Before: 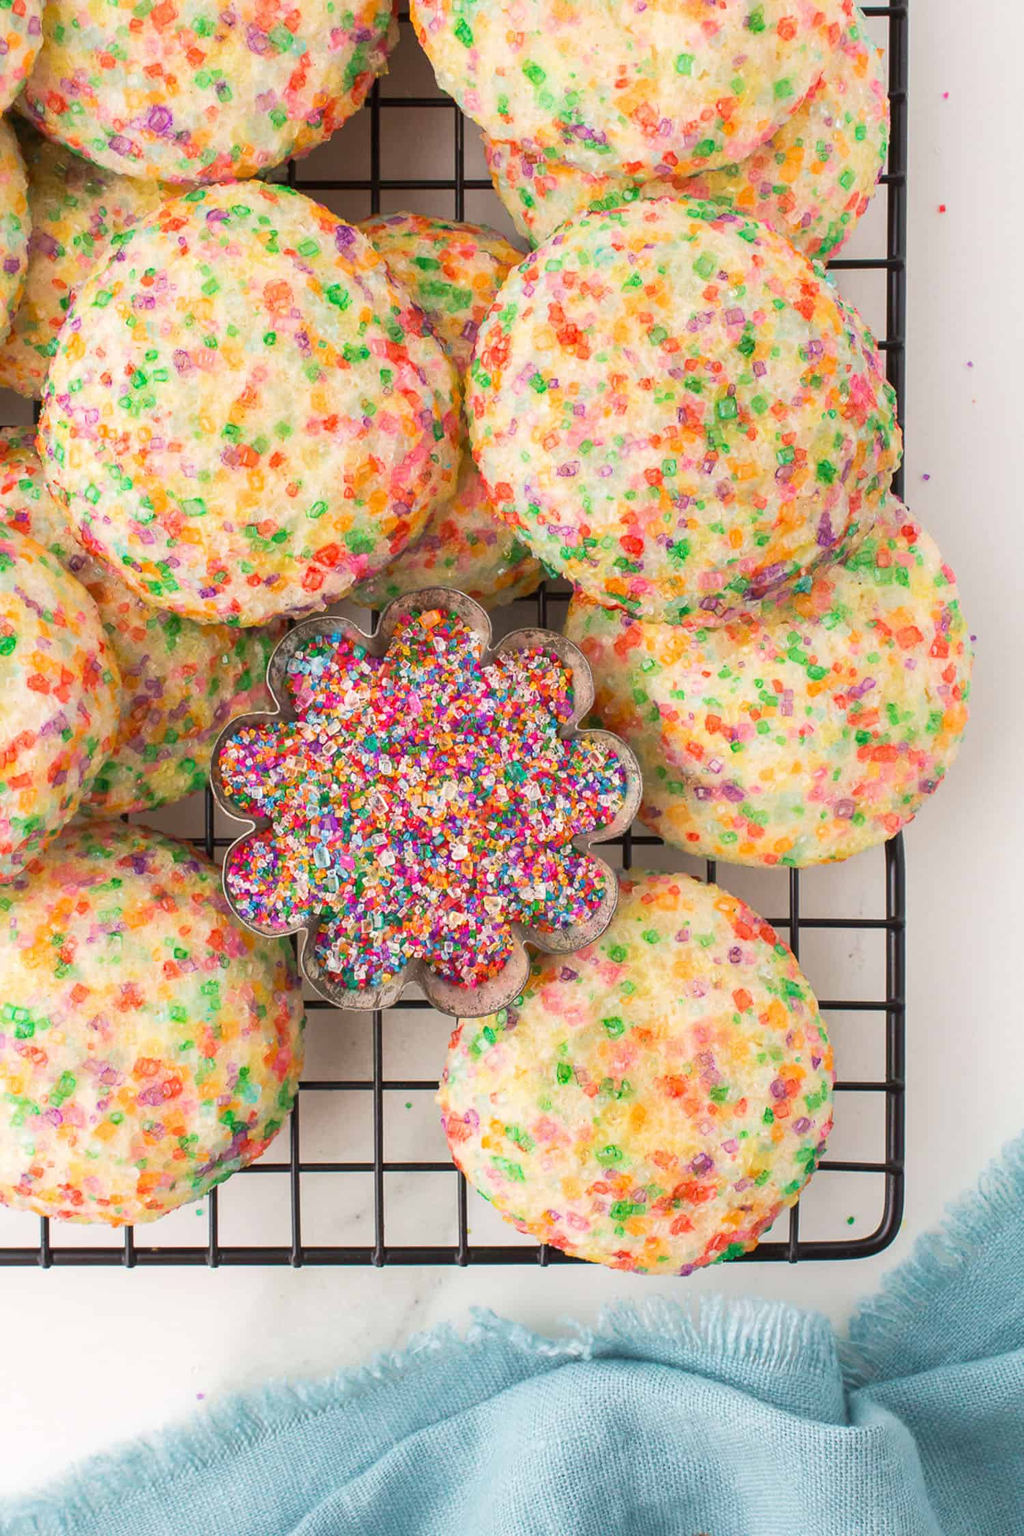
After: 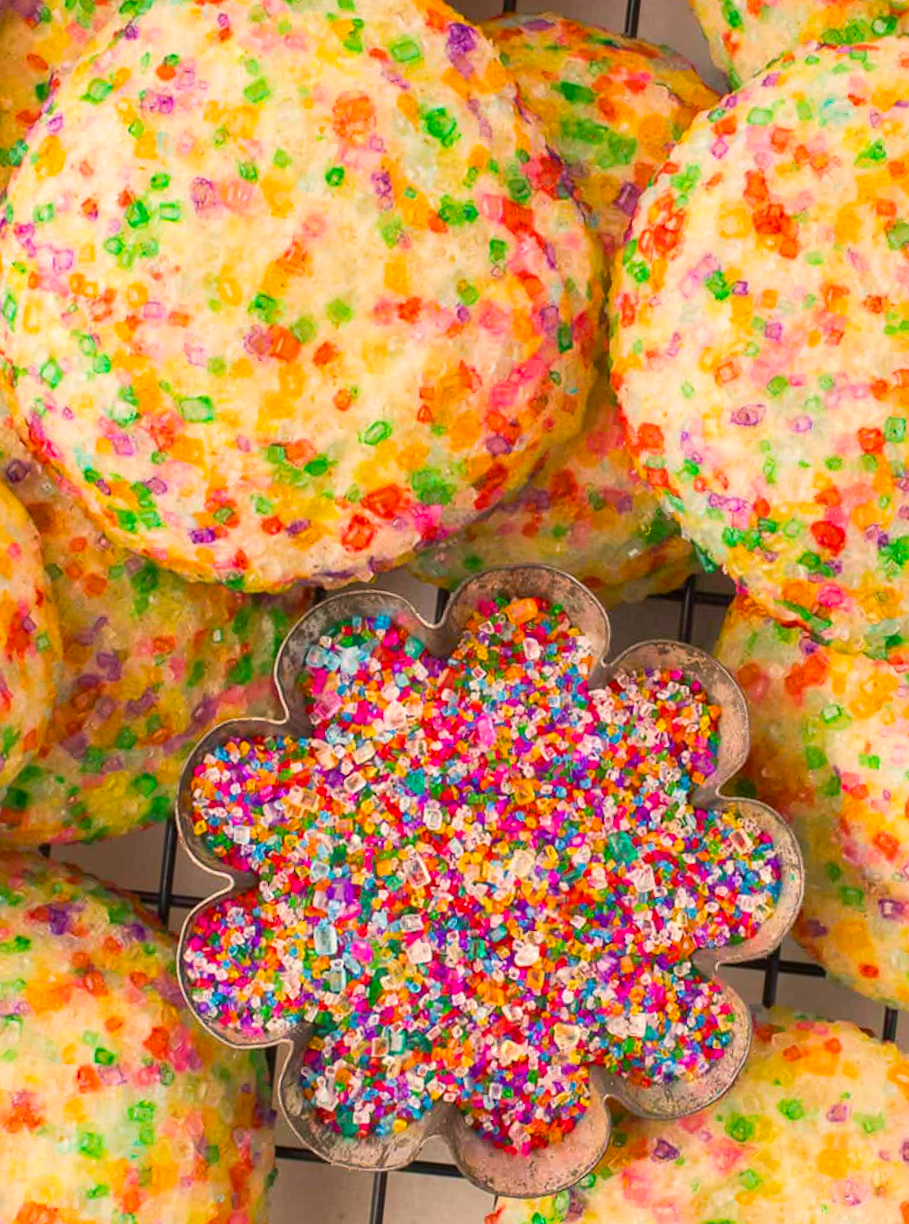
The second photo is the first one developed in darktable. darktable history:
crop and rotate: angle -6.43°, left 2.259%, top 6.627%, right 27.295%, bottom 30.135%
levels: mode automatic, levels [0.246, 0.256, 0.506]
color balance rgb: highlights gain › chroma 3.026%, highlights gain › hue 60.09°, perceptual saturation grading › global saturation 25.483%, global vibrance 20%
